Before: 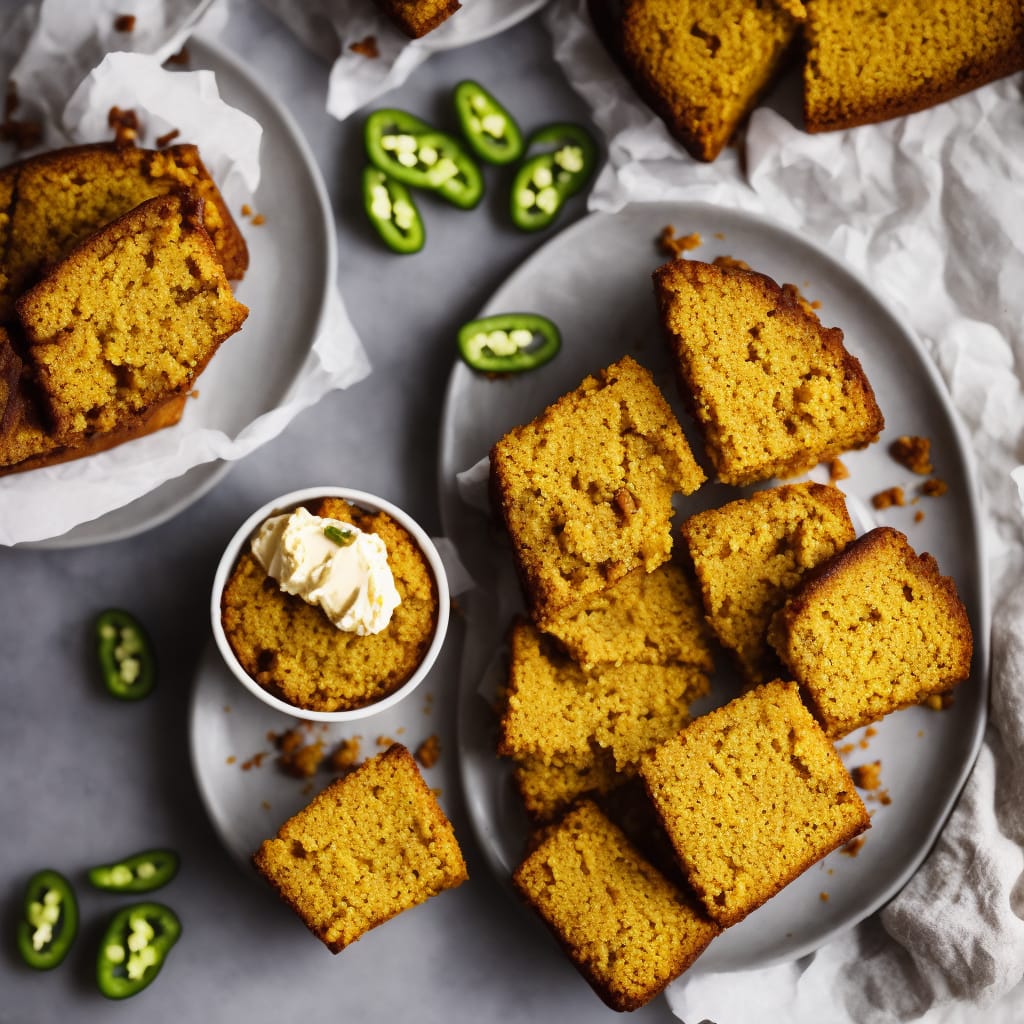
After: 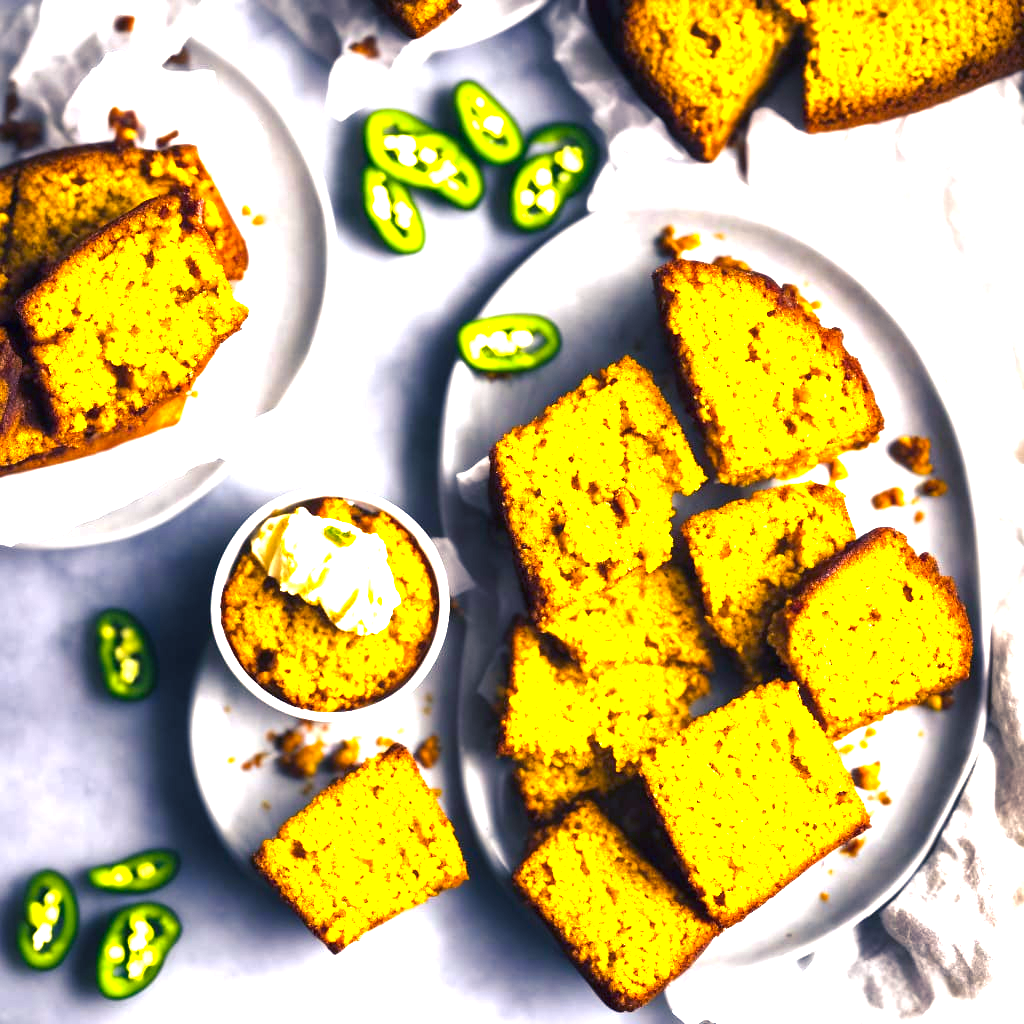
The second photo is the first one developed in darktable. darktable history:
color balance rgb: shadows lift › luminance -40.882%, shadows lift › chroma 14.322%, shadows lift › hue 258.65°, perceptual saturation grading › global saturation 25.855%, perceptual brilliance grading › global brilliance 20.11%
exposure: black level correction 0, exposure 1.504 EV, compensate highlight preservation false
